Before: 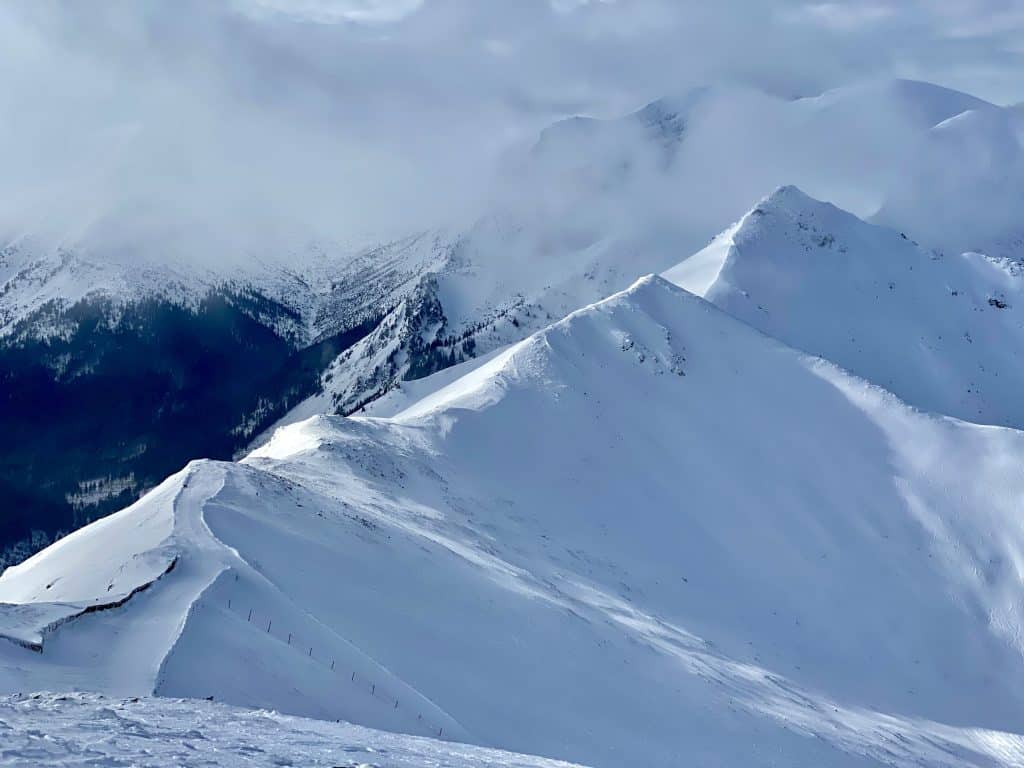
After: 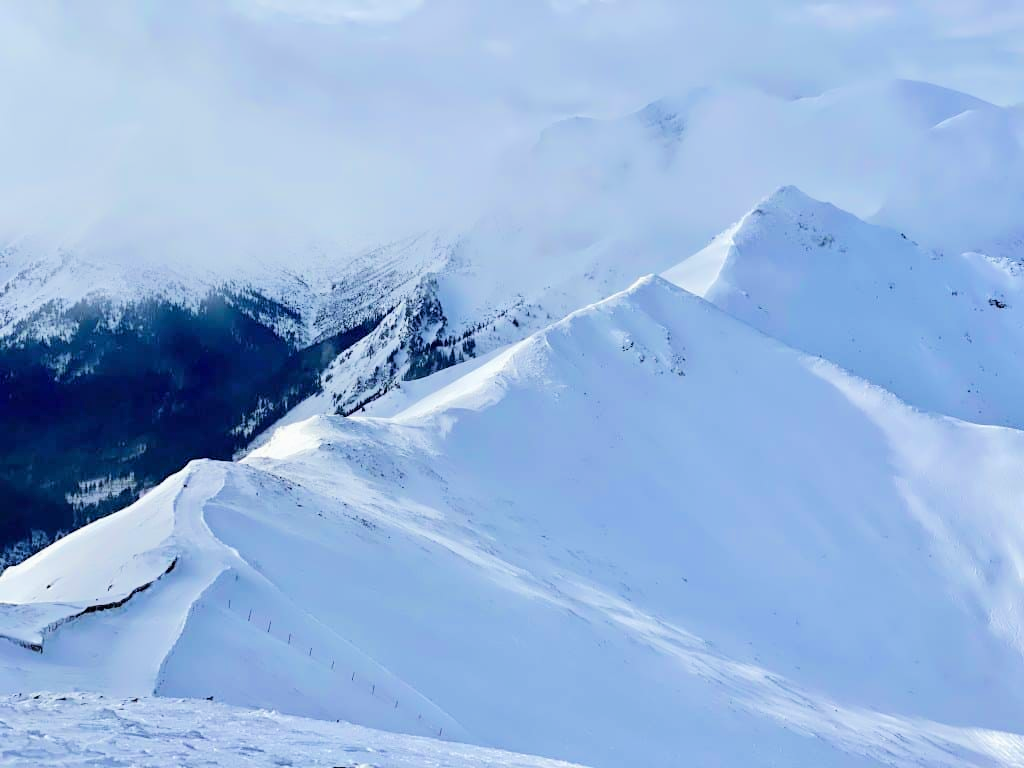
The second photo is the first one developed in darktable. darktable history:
tone equalizer: -7 EV 0.14 EV, -6 EV 0.566 EV, -5 EV 1.18 EV, -4 EV 1.33 EV, -3 EV 1.14 EV, -2 EV 0.6 EV, -1 EV 0.154 EV, edges refinement/feathering 500, mask exposure compensation -1.57 EV, preserve details no
exposure: exposure -0.158 EV, compensate highlight preservation false
